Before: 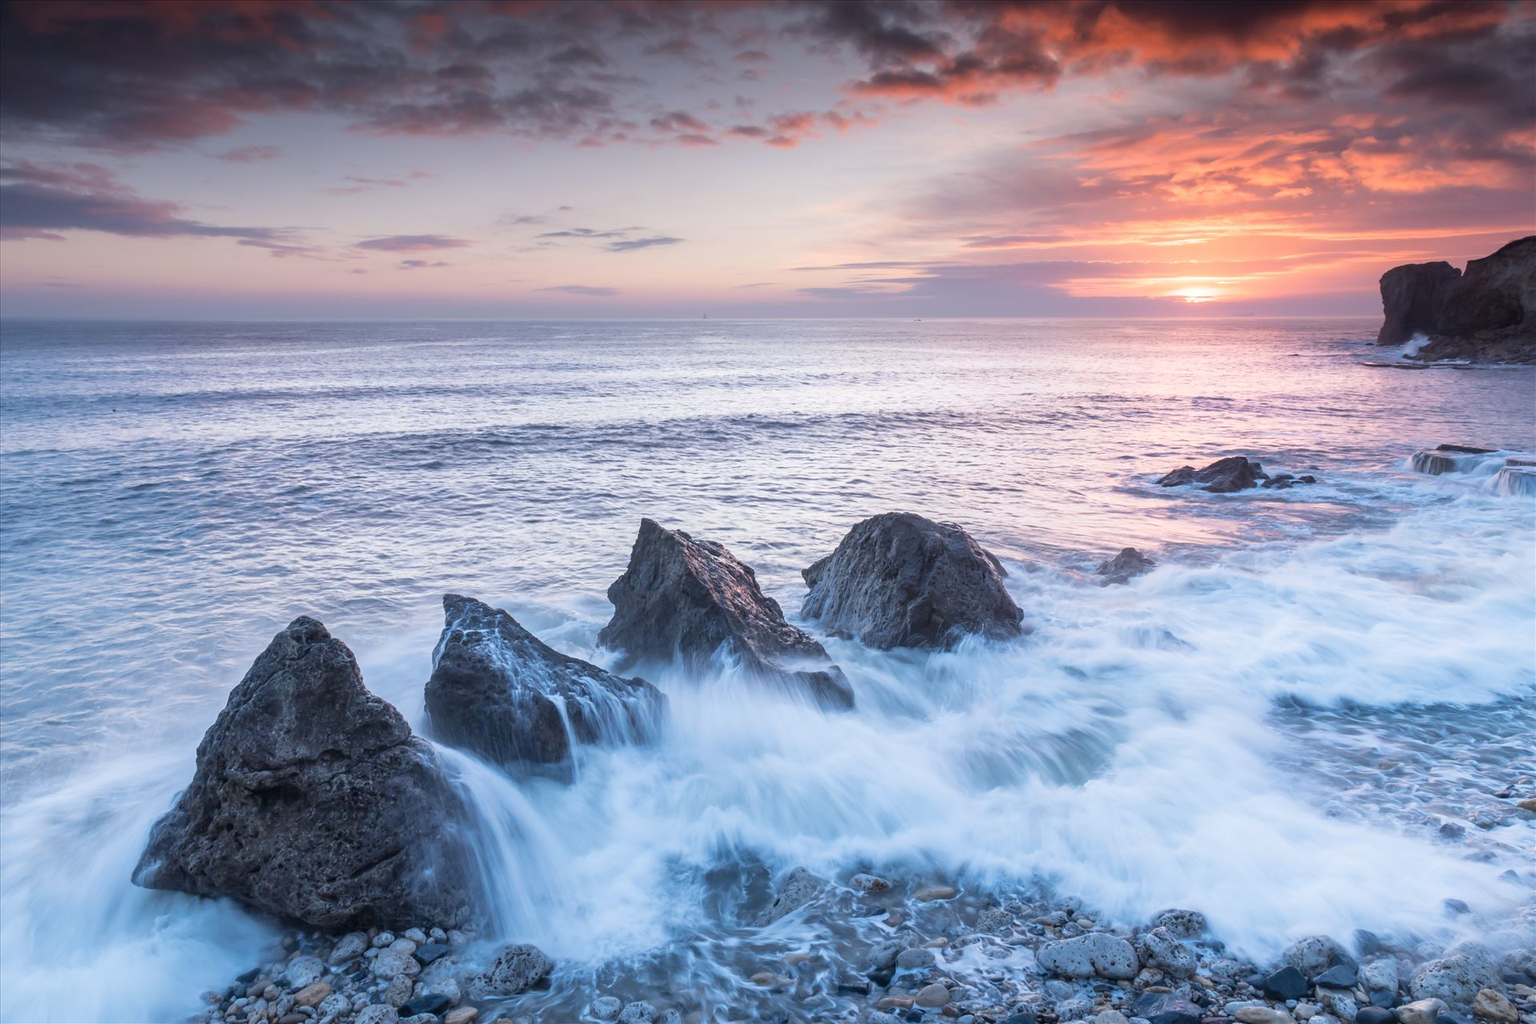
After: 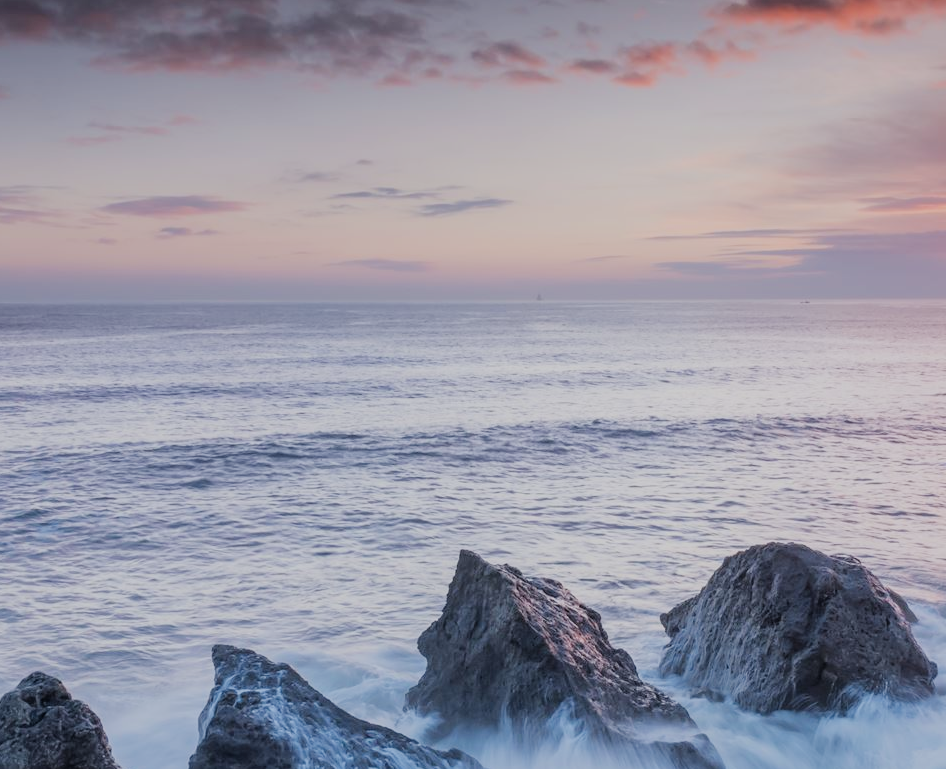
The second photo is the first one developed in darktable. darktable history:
crop: left 17.835%, top 7.675%, right 32.881%, bottom 32.213%
filmic rgb: black relative exposure -7.15 EV, white relative exposure 5.36 EV, hardness 3.02
